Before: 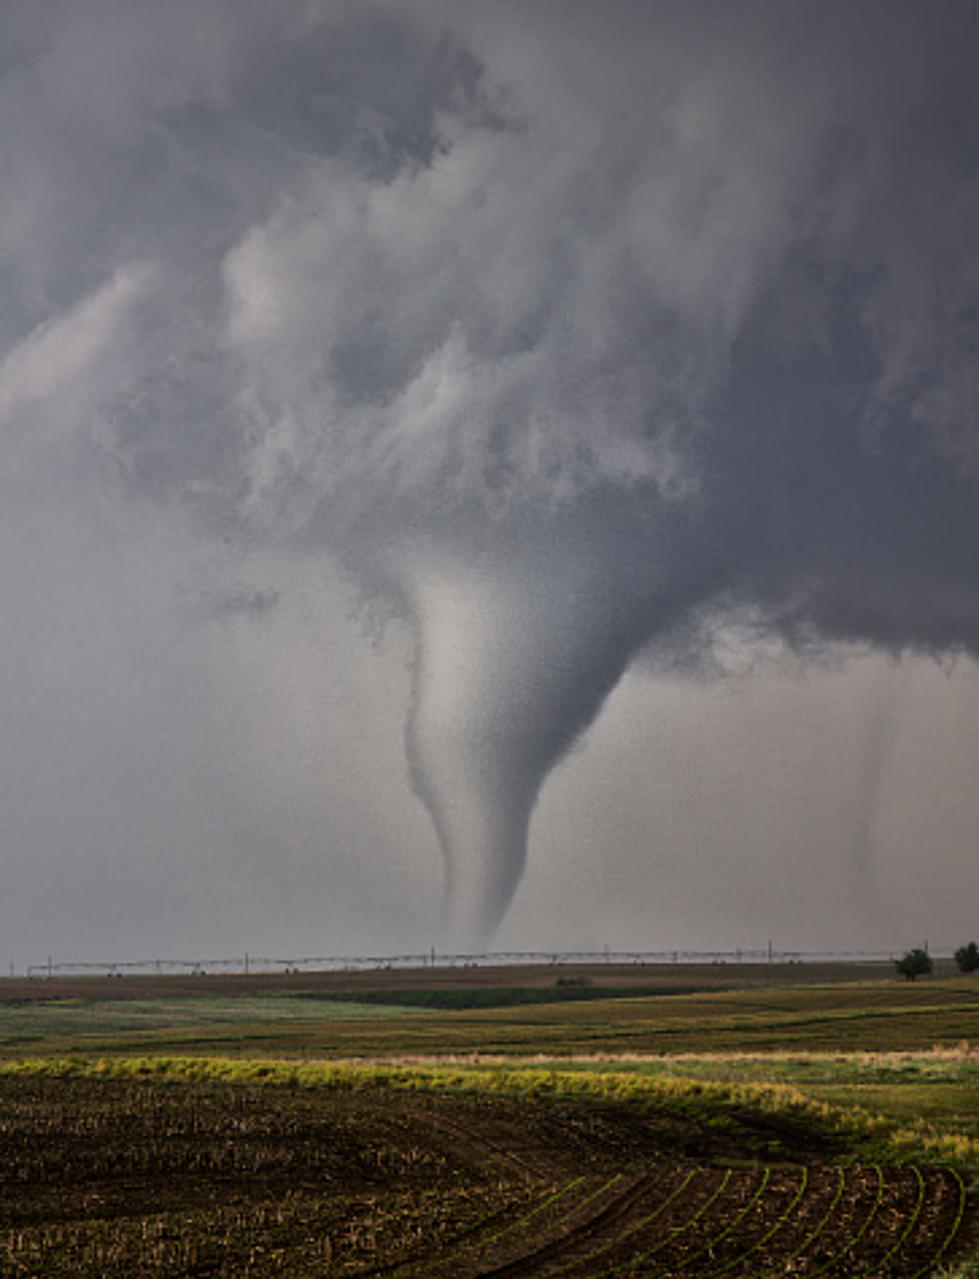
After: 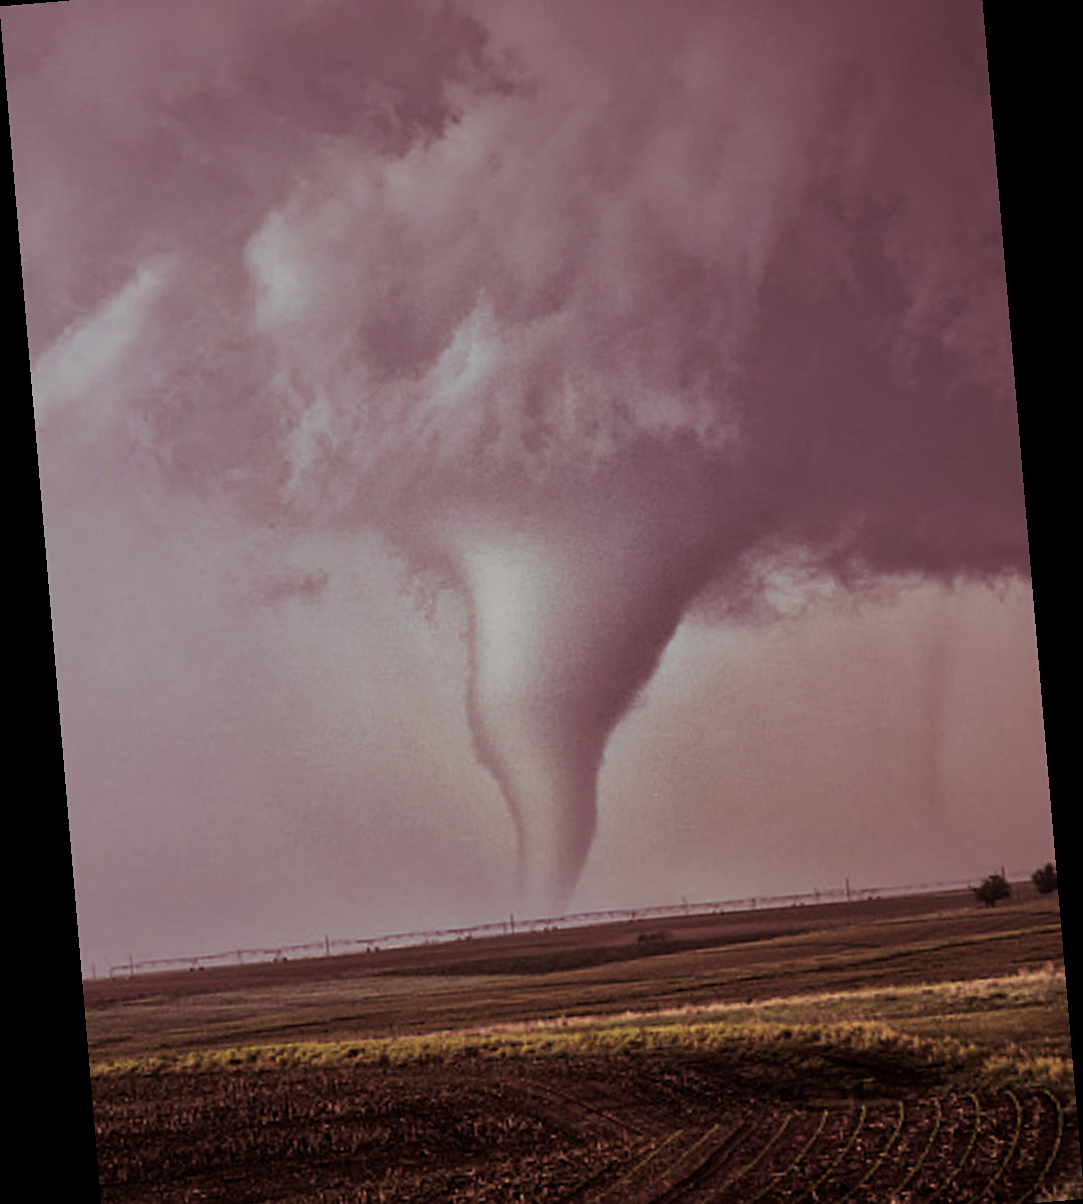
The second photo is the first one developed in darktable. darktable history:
sharpen: amount 0.2
split-toning: on, module defaults
crop and rotate: top 5.609%, bottom 5.609%
rotate and perspective: rotation -4.86°, automatic cropping off
